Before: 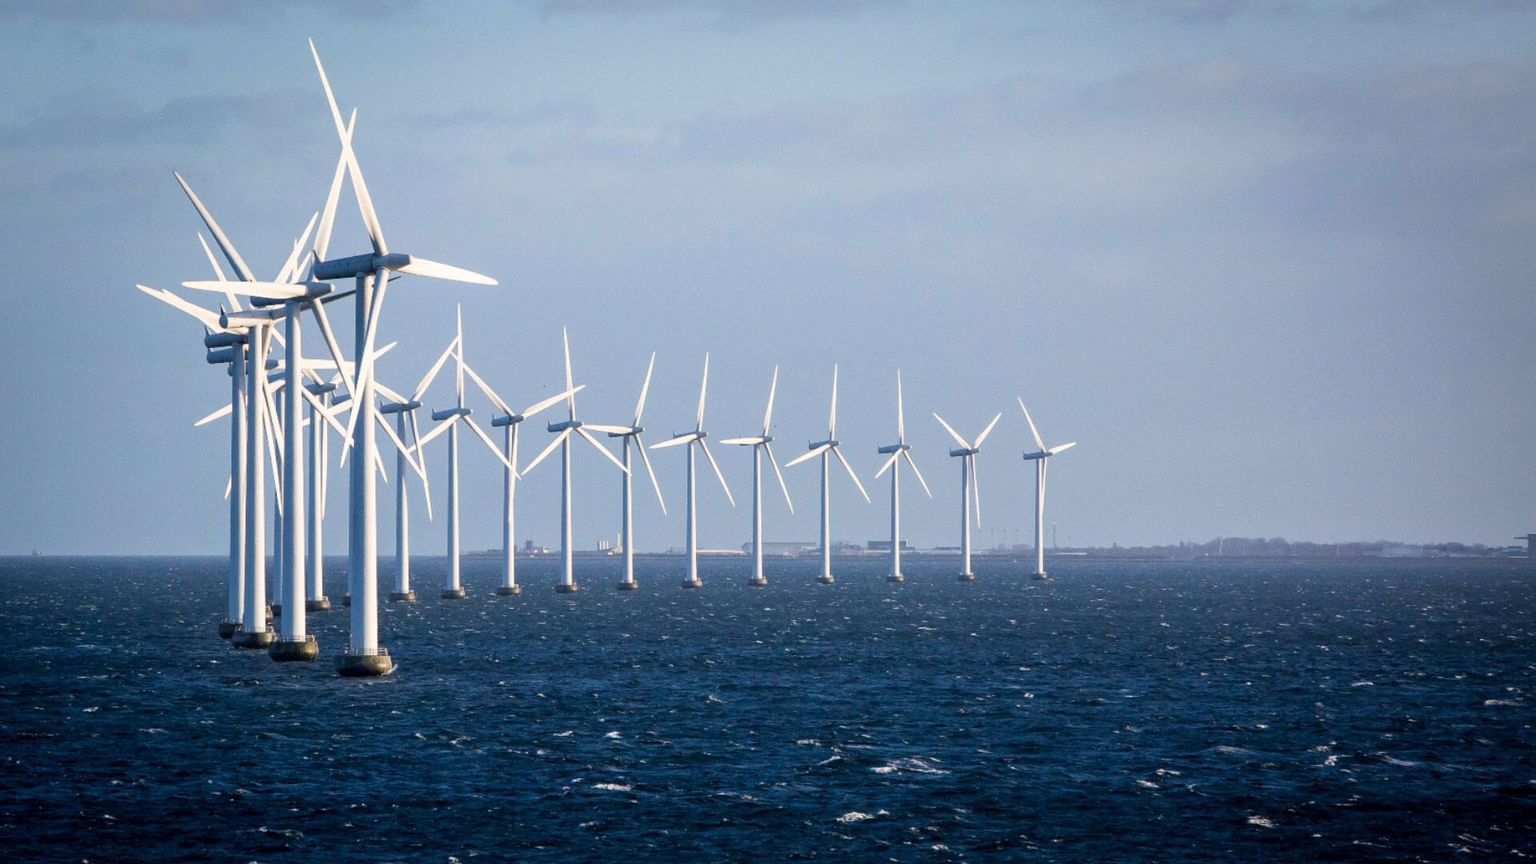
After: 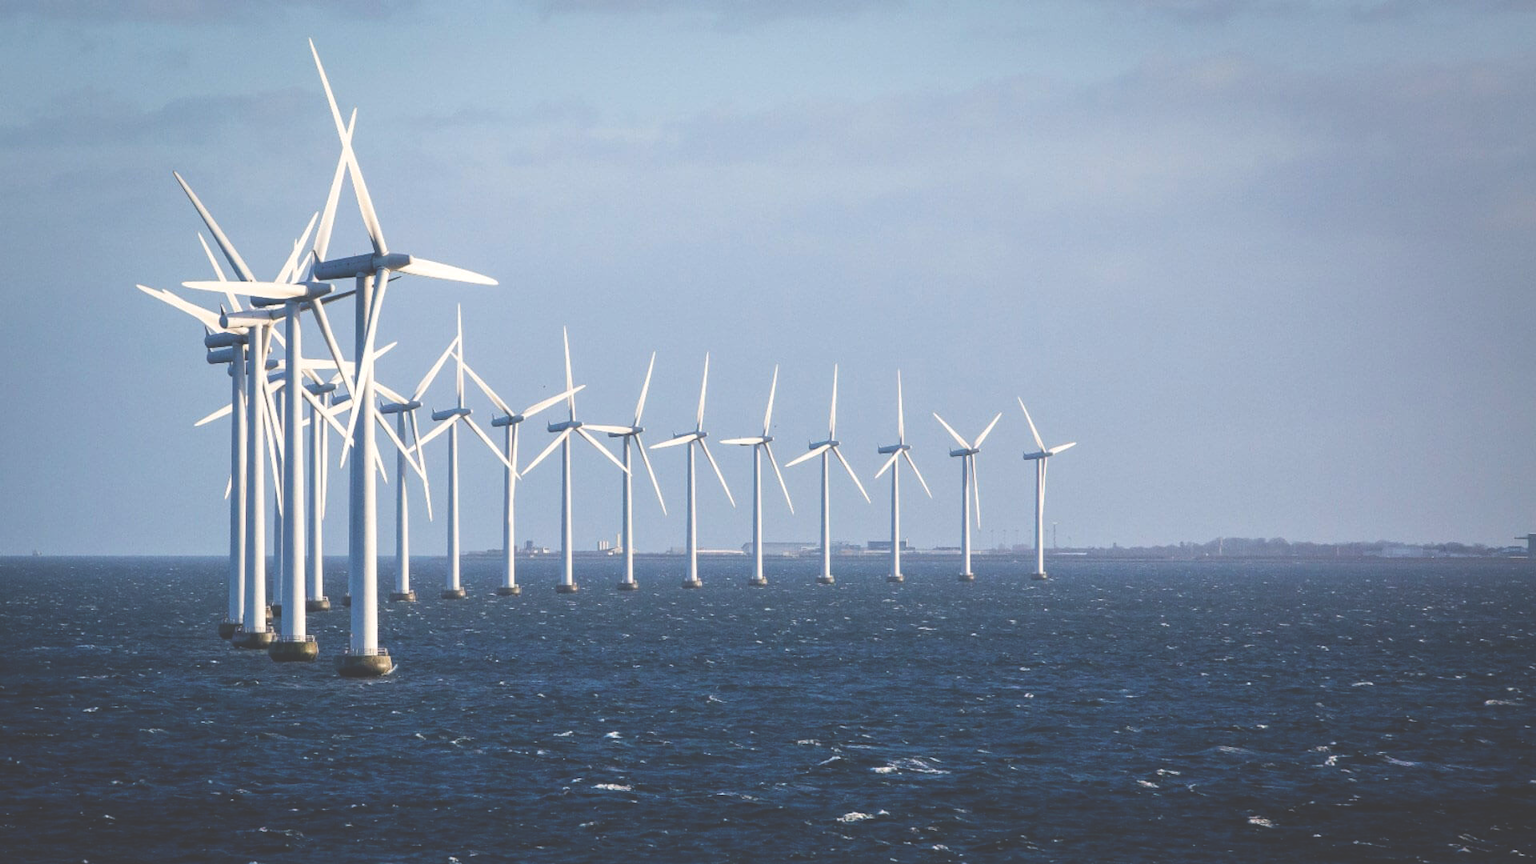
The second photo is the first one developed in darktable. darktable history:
exposure: black level correction -0.041, exposure 0.063 EV, compensate highlight preservation false
